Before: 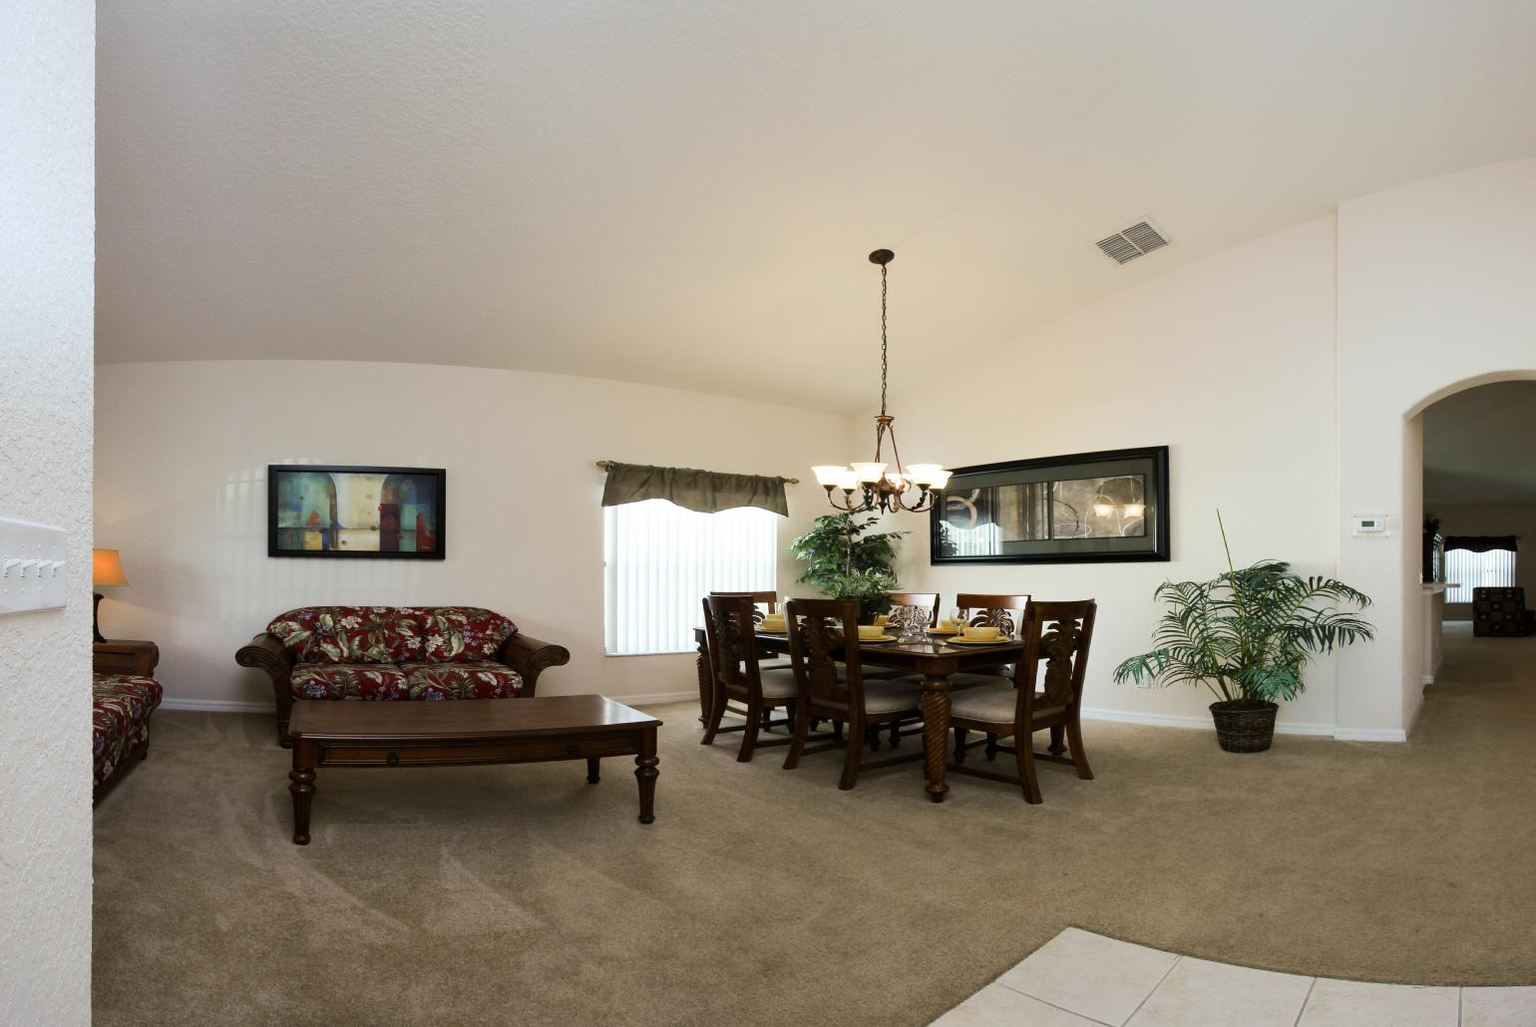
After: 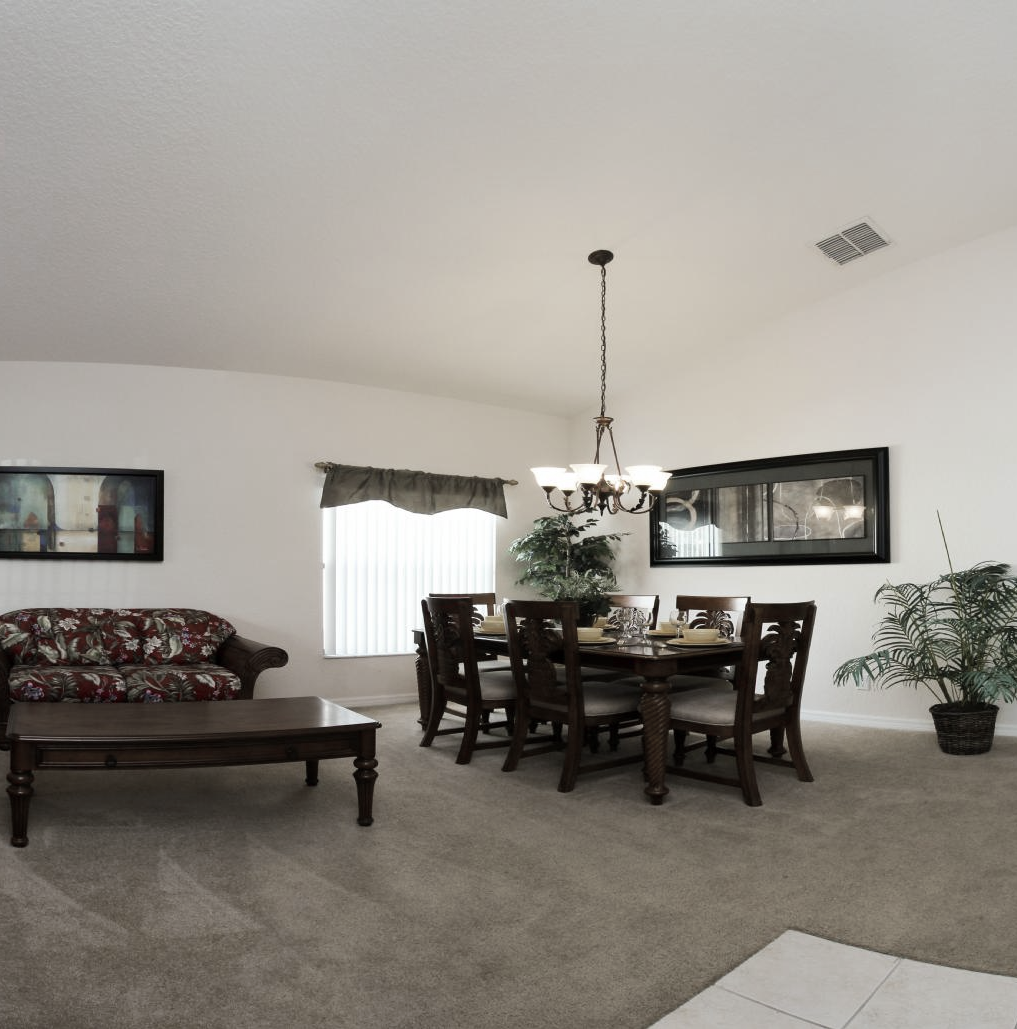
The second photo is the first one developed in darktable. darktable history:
color zones: curves: ch0 [(0, 0.6) (0.129, 0.508) (0.193, 0.483) (0.429, 0.5) (0.571, 0.5) (0.714, 0.5) (0.857, 0.5) (1, 0.6)]; ch1 [(0, 0.481) (0.112, 0.245) (0.213, 0.223) (0.429, 0.233) (0.571, 0.231) (0.683, 0.242) (0.857, 0.296) (1, 0.481)]
crop and rotate: left 18.442%, right 15.508%
